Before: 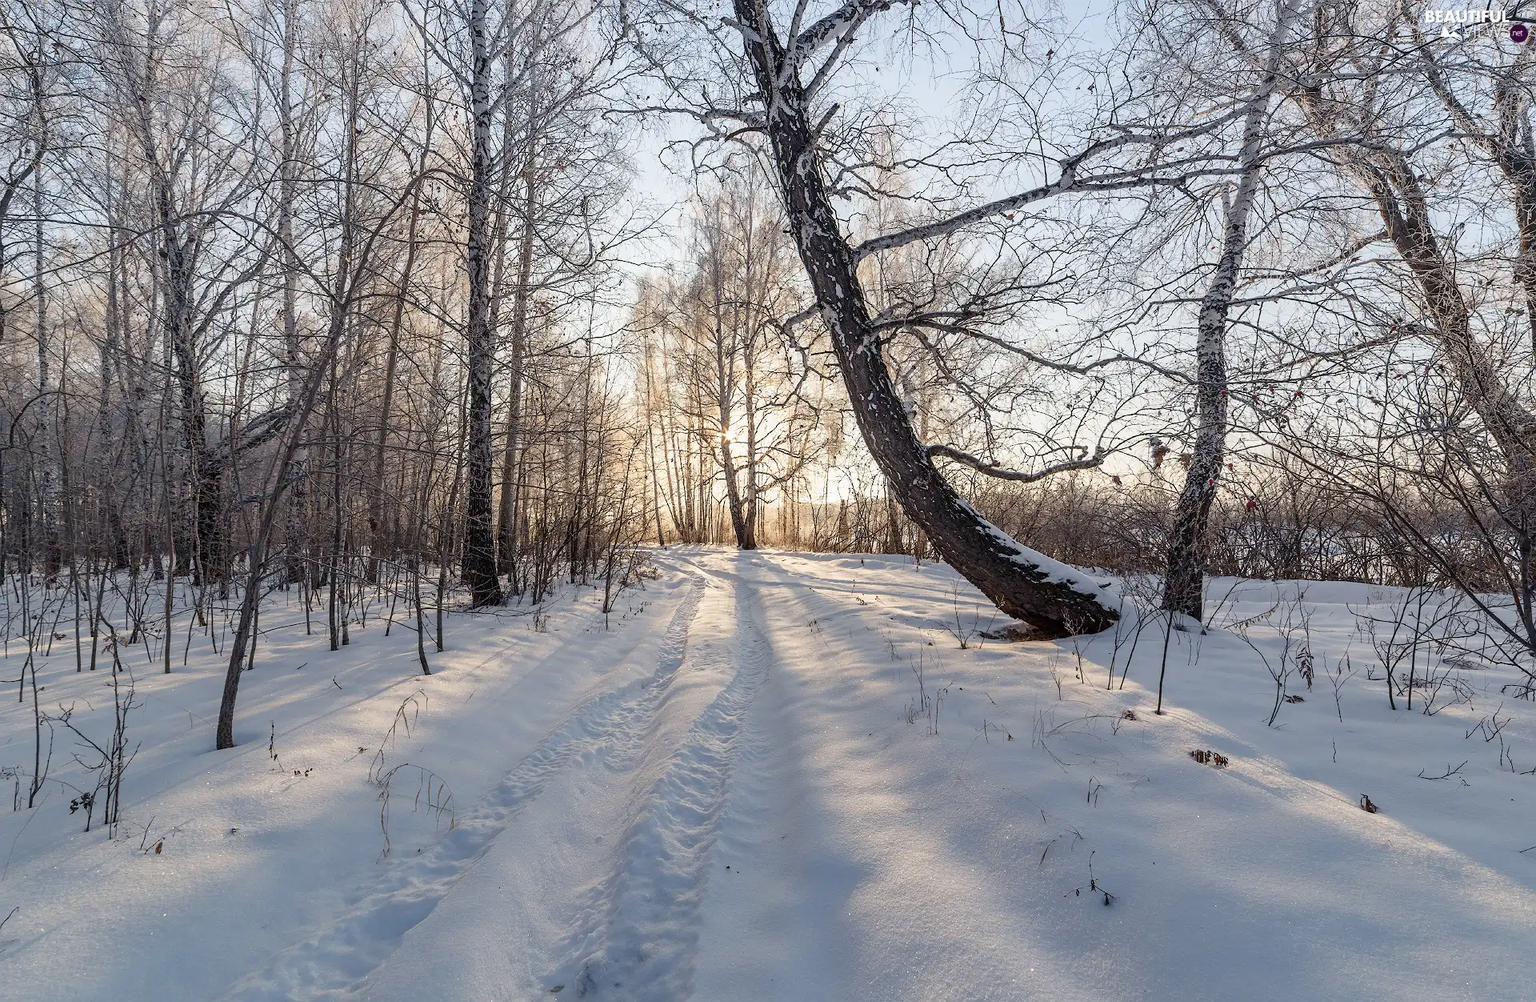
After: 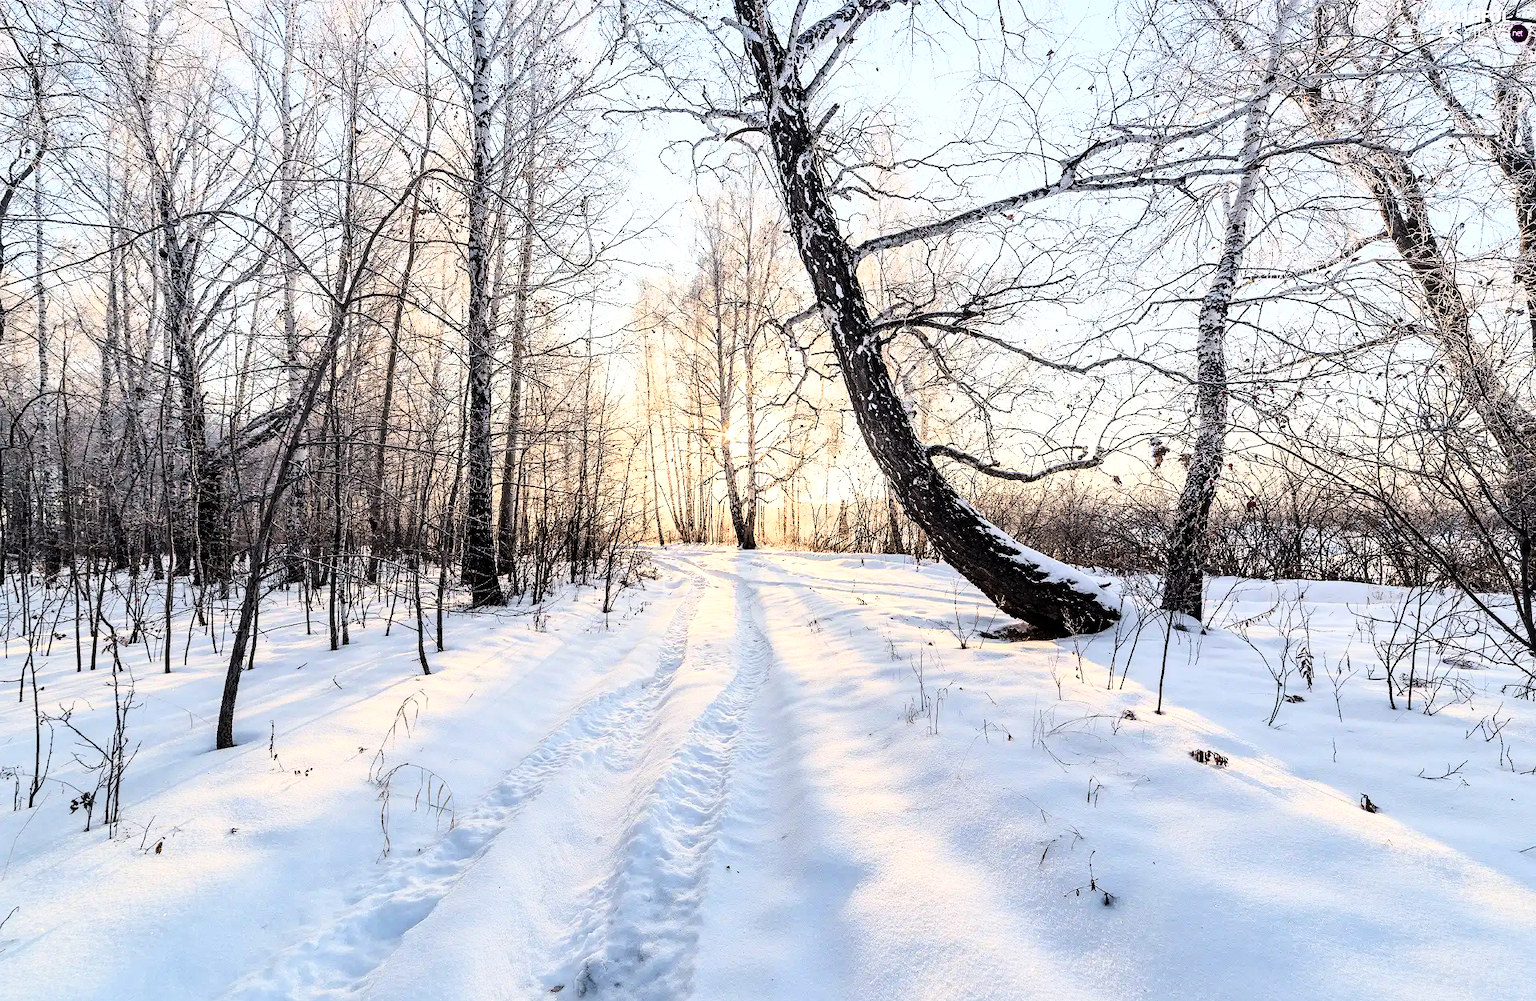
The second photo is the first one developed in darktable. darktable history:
local contrast: mode bilateral grid, contrast 20, coarseness 50, detail 120%, midtone range 0.2
rgb curve: curves: ch0 [(0, 0) (0.21, 0.15) (0.24, 0.21) (0.5, 0.75) (0.75, 0.96) (0.89, 0.99) (1, 1)]; ch1 [(0, 0.02) (0.21, 0.13) (0.25, 0.2) (0.5, 0.67) (0.75, 0.9) (0.89, 0.97) (1, 1)]; ch2 [(0, 0.02) (0.21, 0.13) (0.25, 0.2) (0.5, 0.67) (0.75, 0.9) (0.89, 0.97) (1, 1)], compensate middle gray true
